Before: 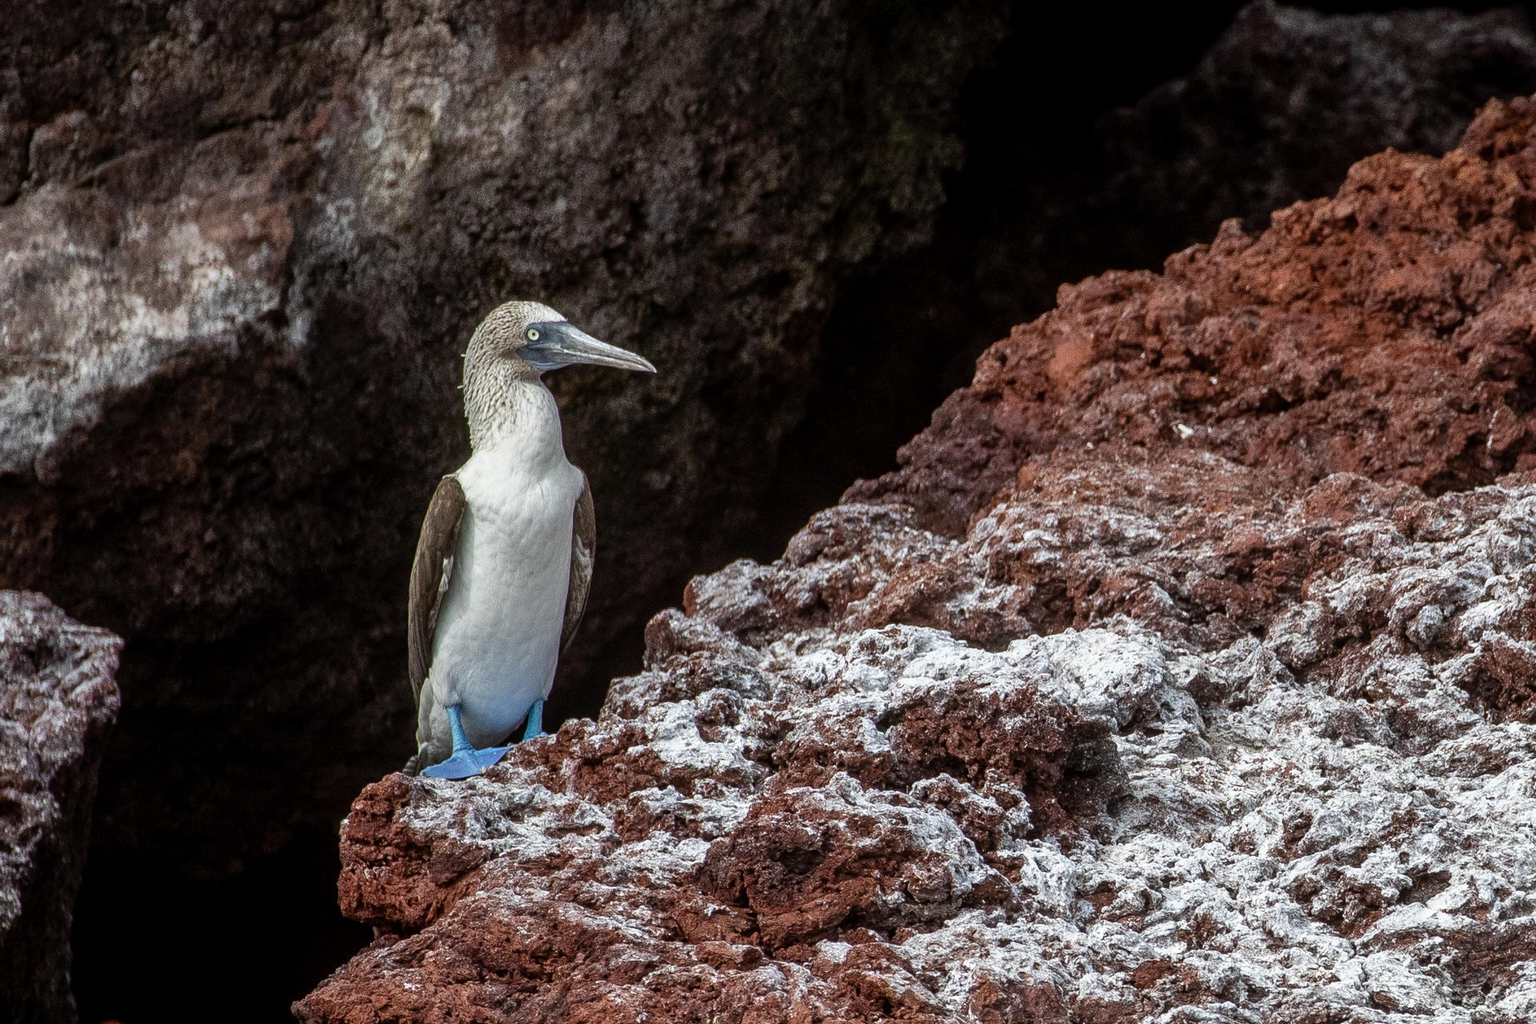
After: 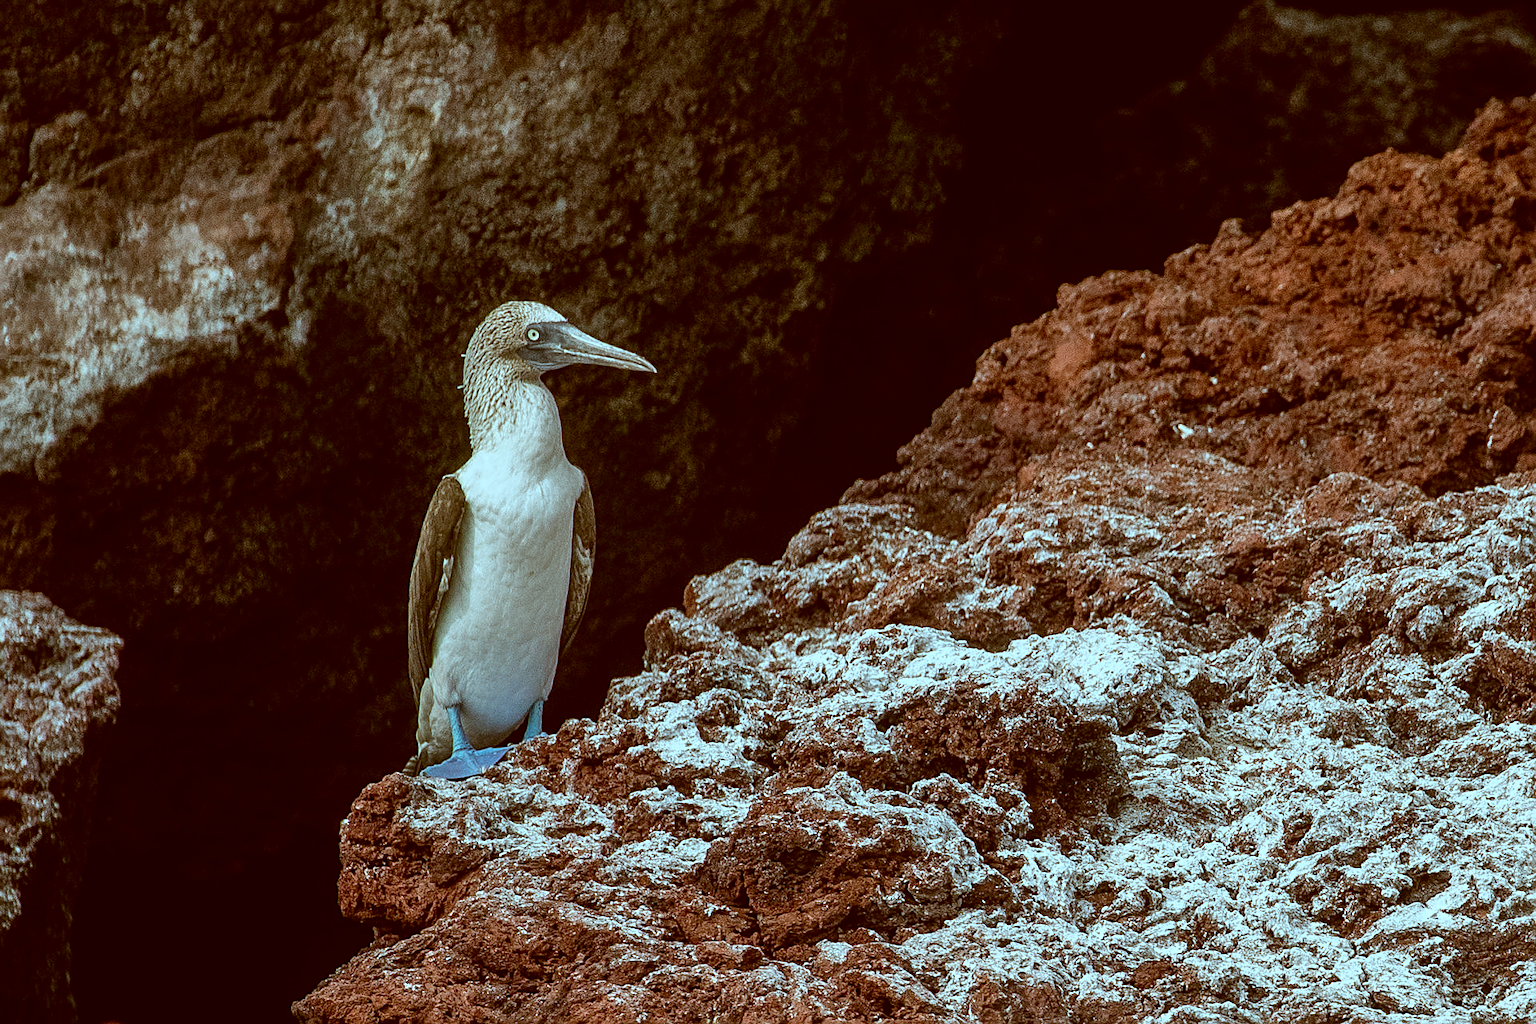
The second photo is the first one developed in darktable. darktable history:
color correction: highlights a* -15.06, highlights b* -16.08, shadows a* 10.41, shadows b* 30.06
exposure: exposure -0.067 EV, compensate highlight preservation false
sharpen: on, module defaults
